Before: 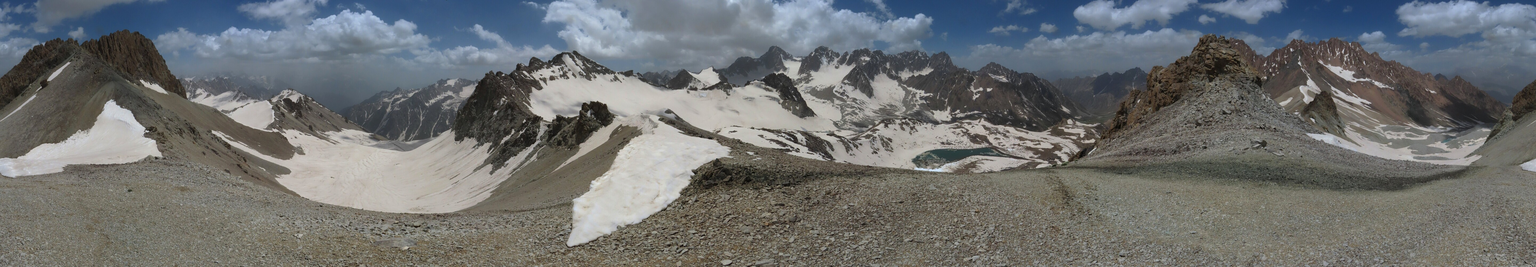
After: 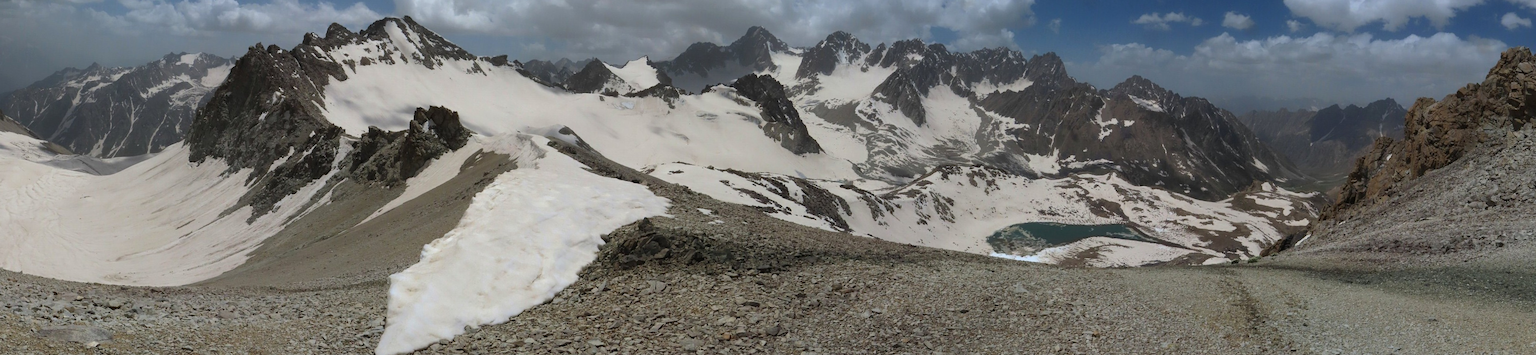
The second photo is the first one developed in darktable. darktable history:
tone equalizer: edges refinement/feathering 500, mask exposure compensation -1.57 EV, preserve details no
crop and rotate: angle -3.11°, left 14.094%, top 0.028%, right 11.039%, bottom 0.021%
